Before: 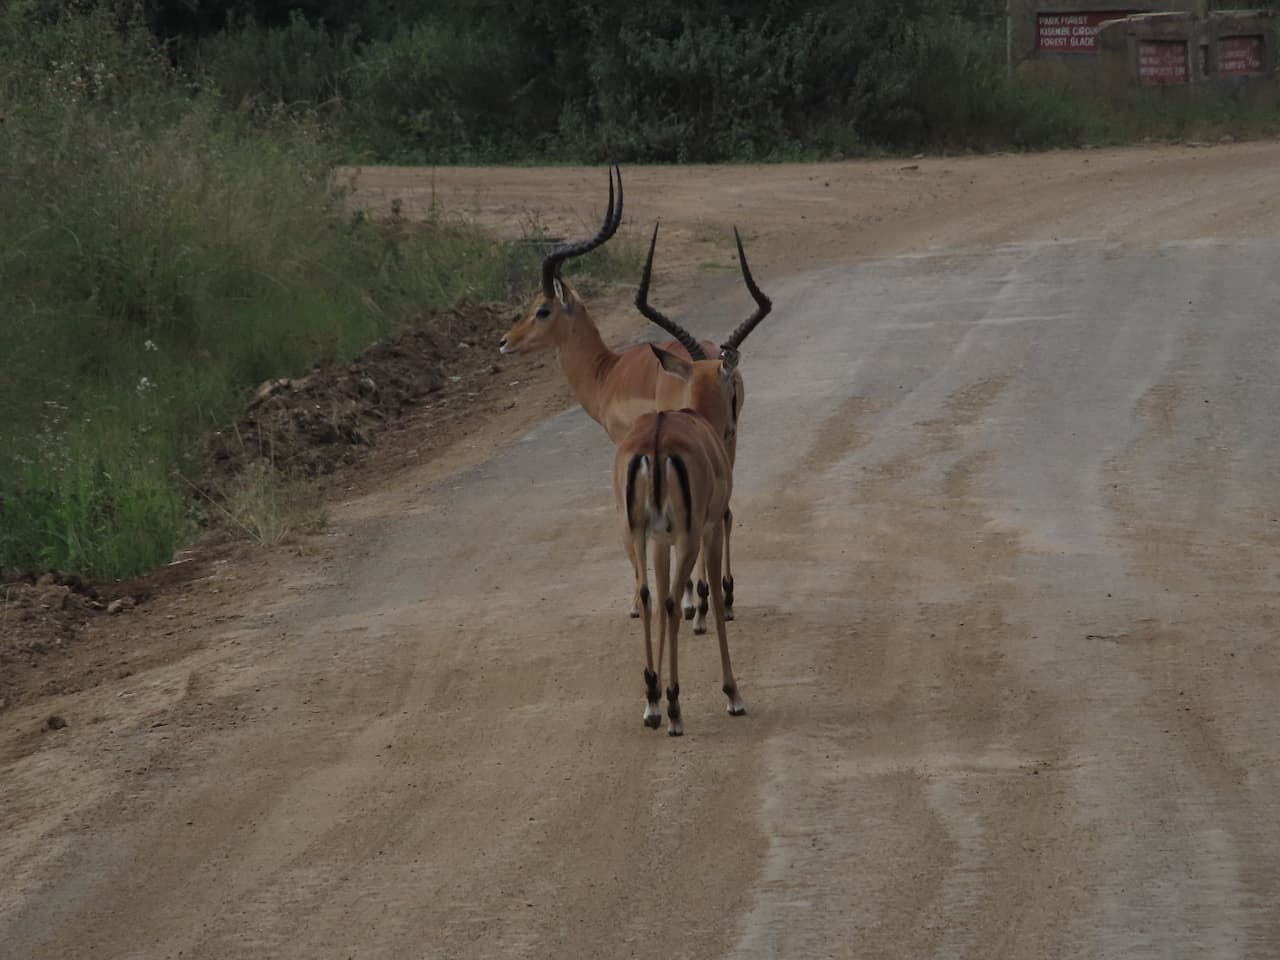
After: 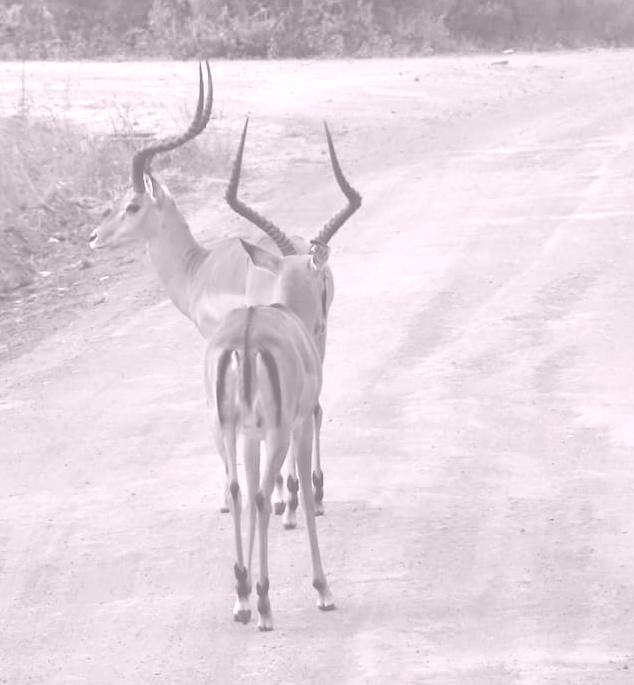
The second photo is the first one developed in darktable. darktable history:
shadows and highlights: shadows 60, soften with gaussian
crop: left 32.075%, top 10.976%, right 18.355%, bottom 17.596%
colorize: hue 25.2°, saturation 83%, source mix 82%, lightness 79%, version 1
exposure: compensate highlight preservation false
